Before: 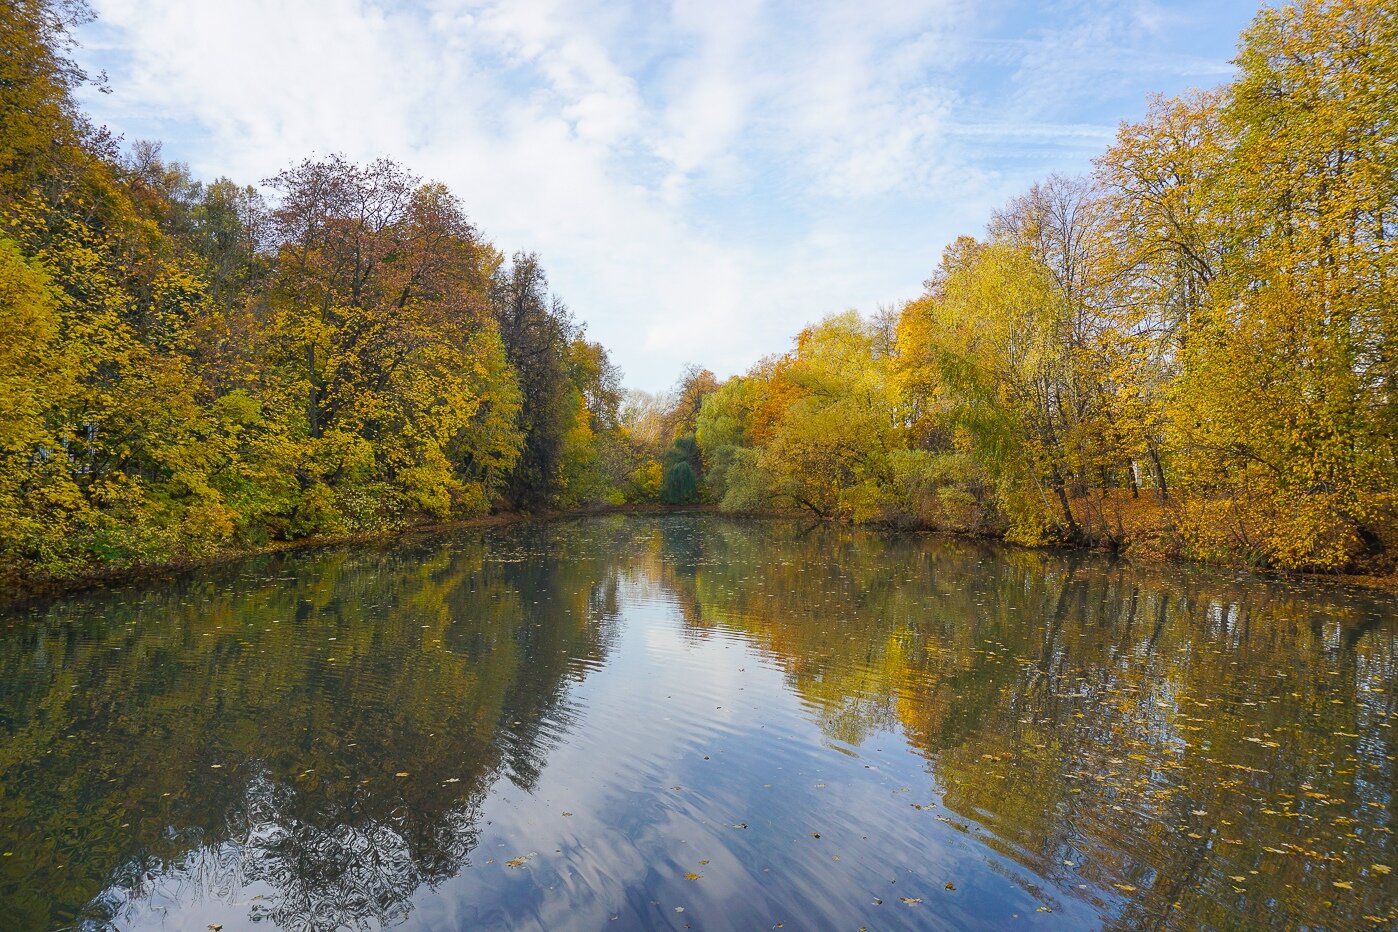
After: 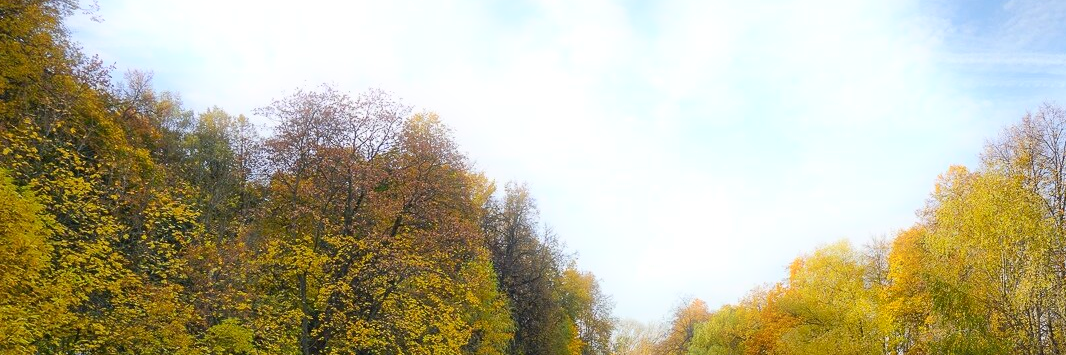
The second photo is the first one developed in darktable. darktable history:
bloom: size 5%, threshold 95%, strength 15%
crop: left 0.579%, top 7.627%, right 23.167%, bottom 54.275%
haze removal: compatibility mode true, adaptive false
